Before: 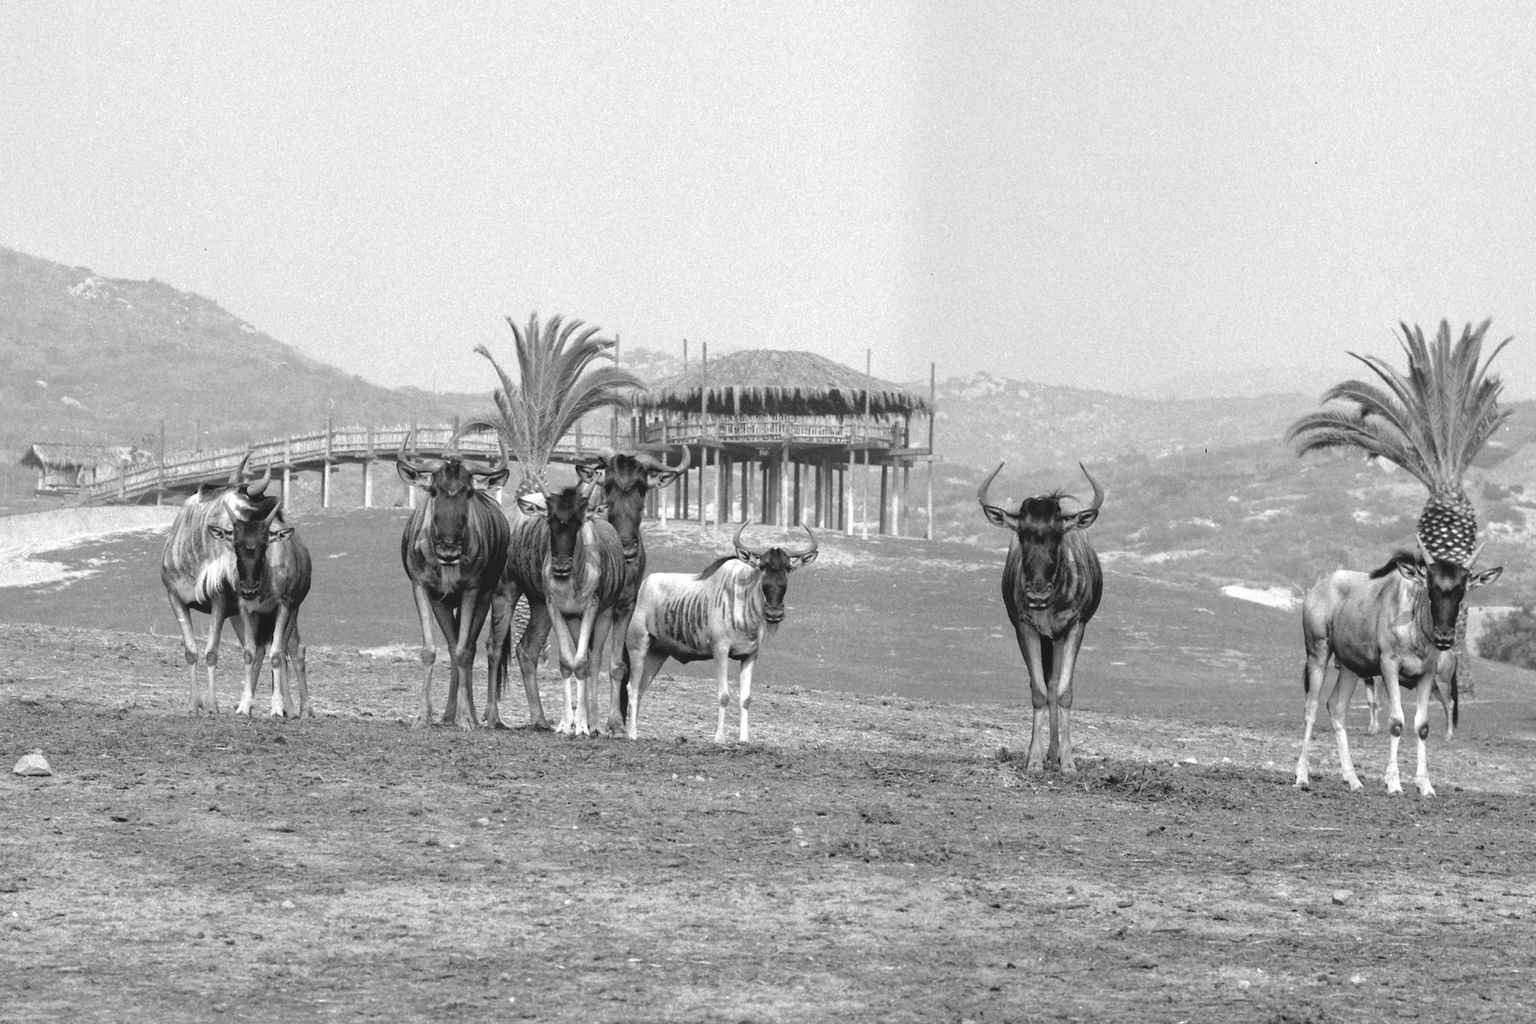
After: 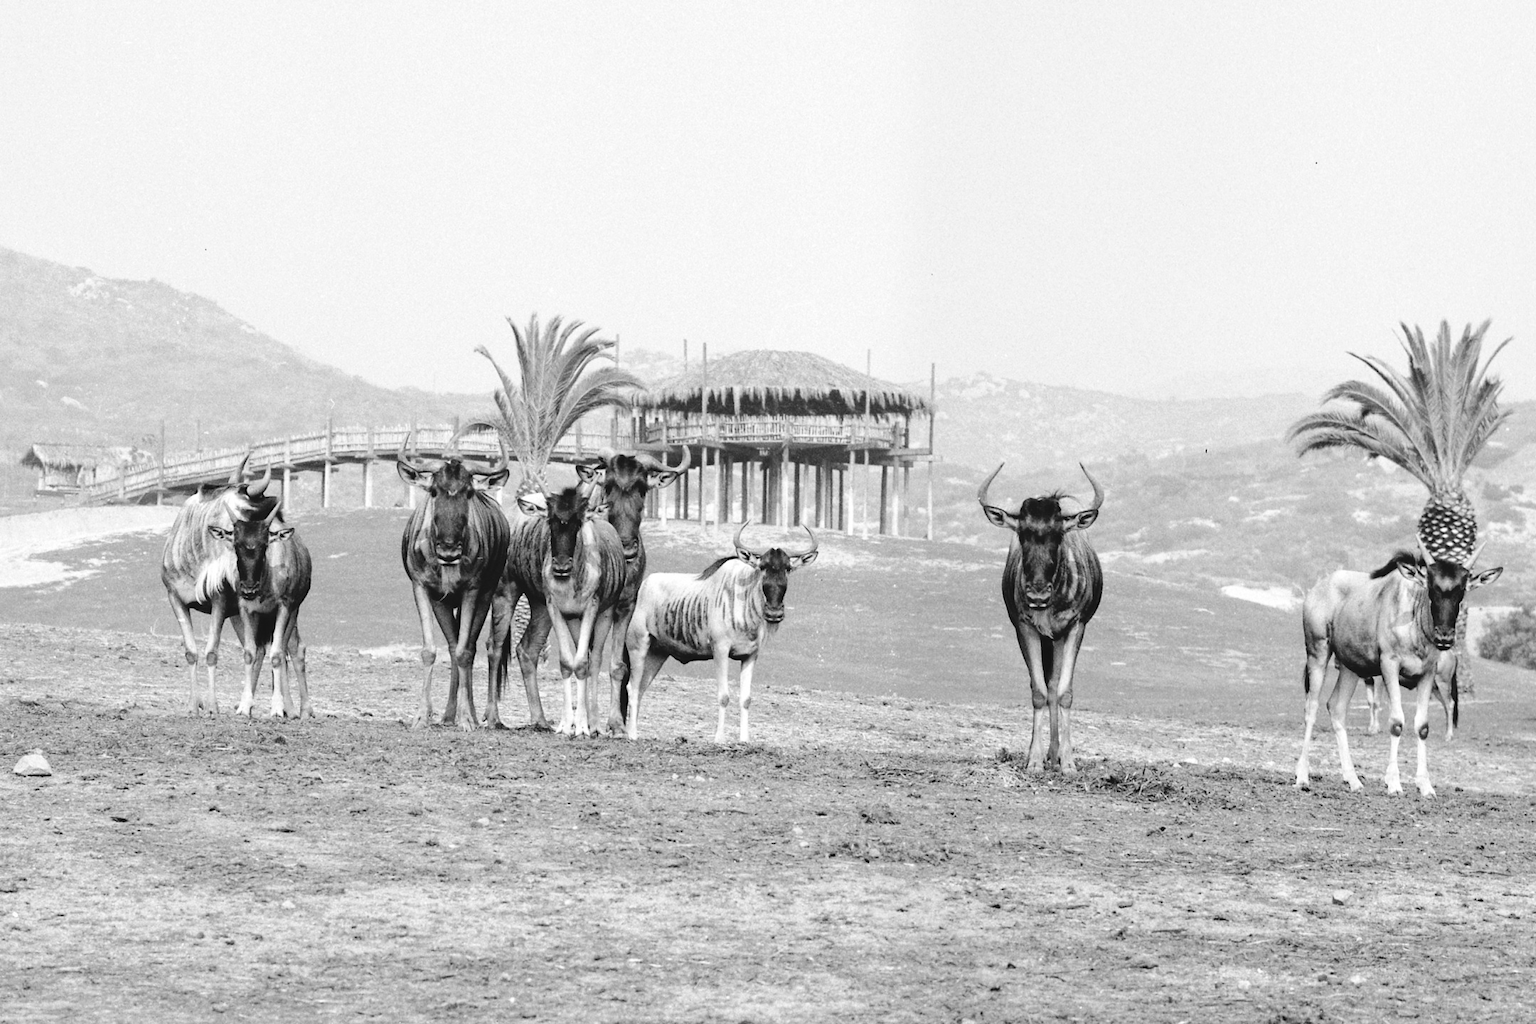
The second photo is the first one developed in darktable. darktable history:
contrast brightness saturation: saturation -0.057
base curve: curves: ch0 [(0, 0) (0.032, 0.025) (0.121, 0.166) (0.206, 0.329) (0.605, 0.79) (1, 1)], preserve colors none
